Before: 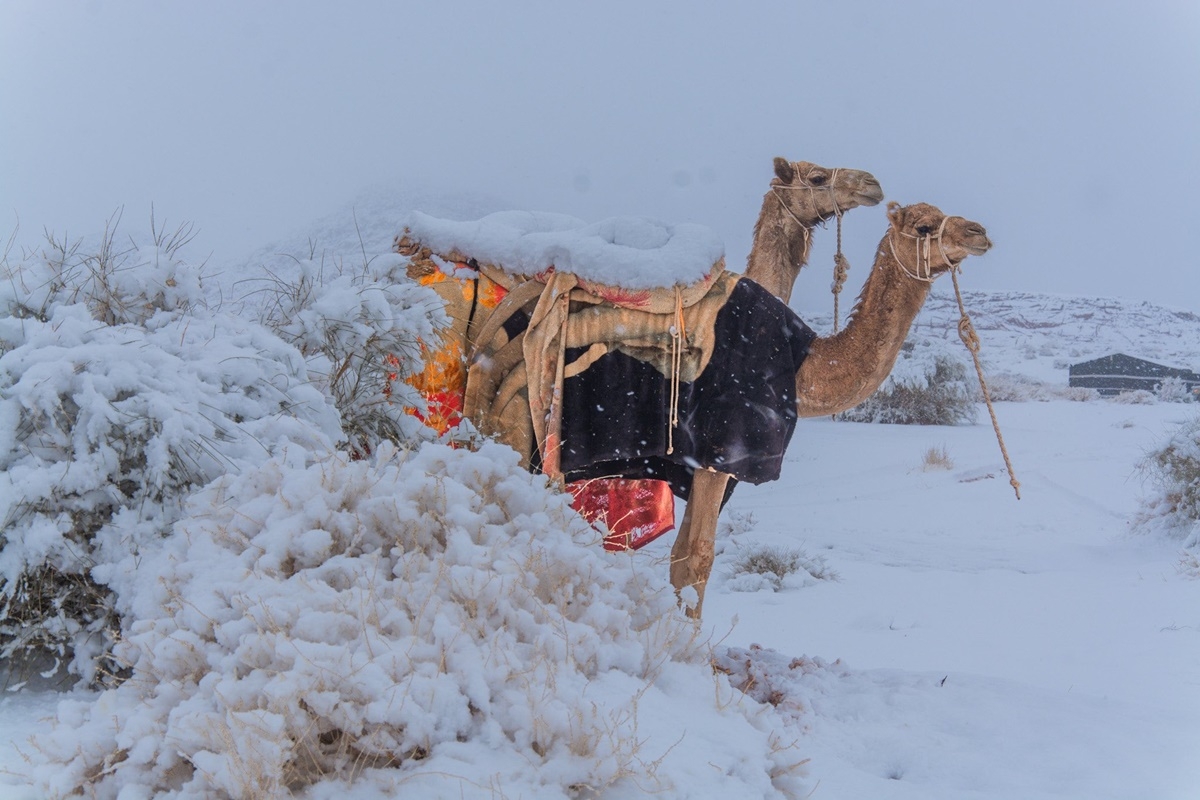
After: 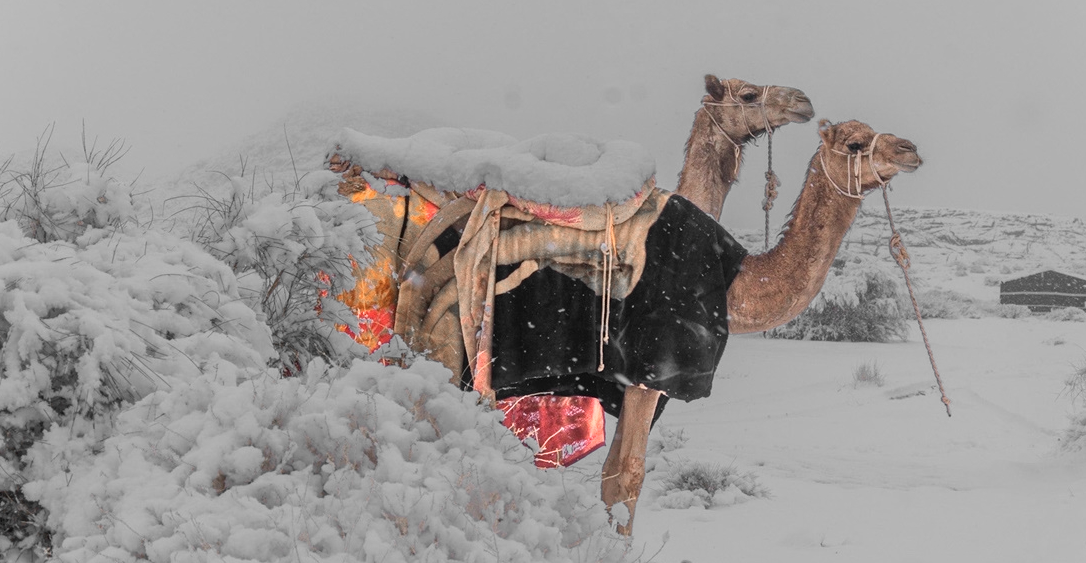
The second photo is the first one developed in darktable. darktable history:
color zones: curves: ch0 [(0, 0.65) (0.096, 0.644) (0.221, 0.539) (0.429, 0.5) (0.571, 0.5) (0.714, 0.5) (0.857, 0.5) (1, 0.65)]; ch1 [(0, 0.5) (0.143, 0.5) (0.257, -0.002) (0.429, 0.04) (0.571, -0.001) (0.714, -0.015) (0.857, 0.024) (1, 0.5)]
crop: left 5.797%, top 10.436%, right 3.653%, bottom 19.178%
